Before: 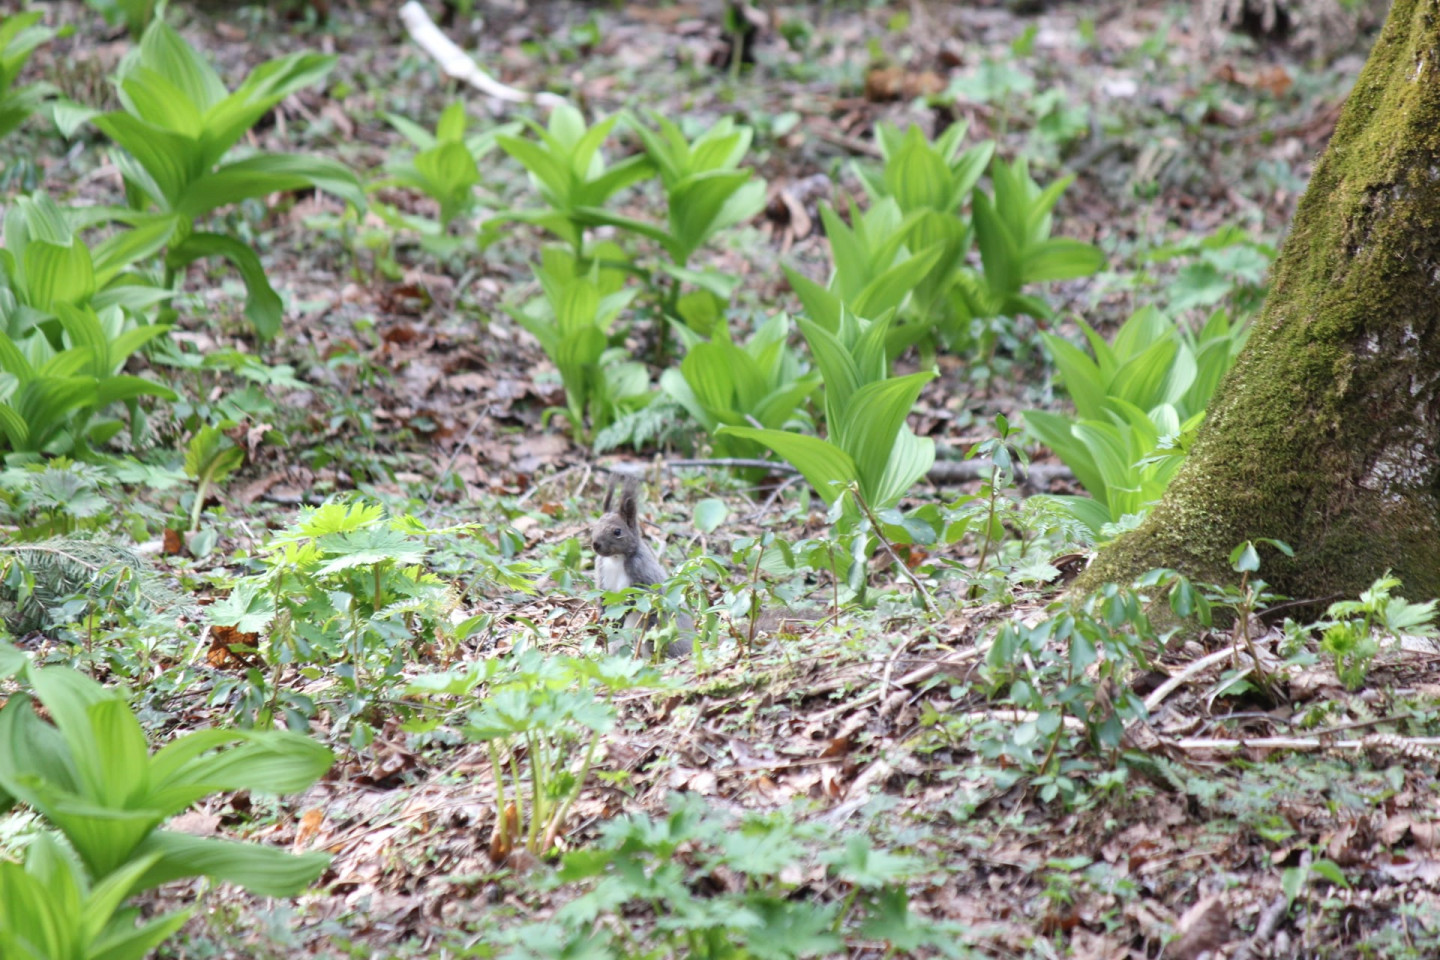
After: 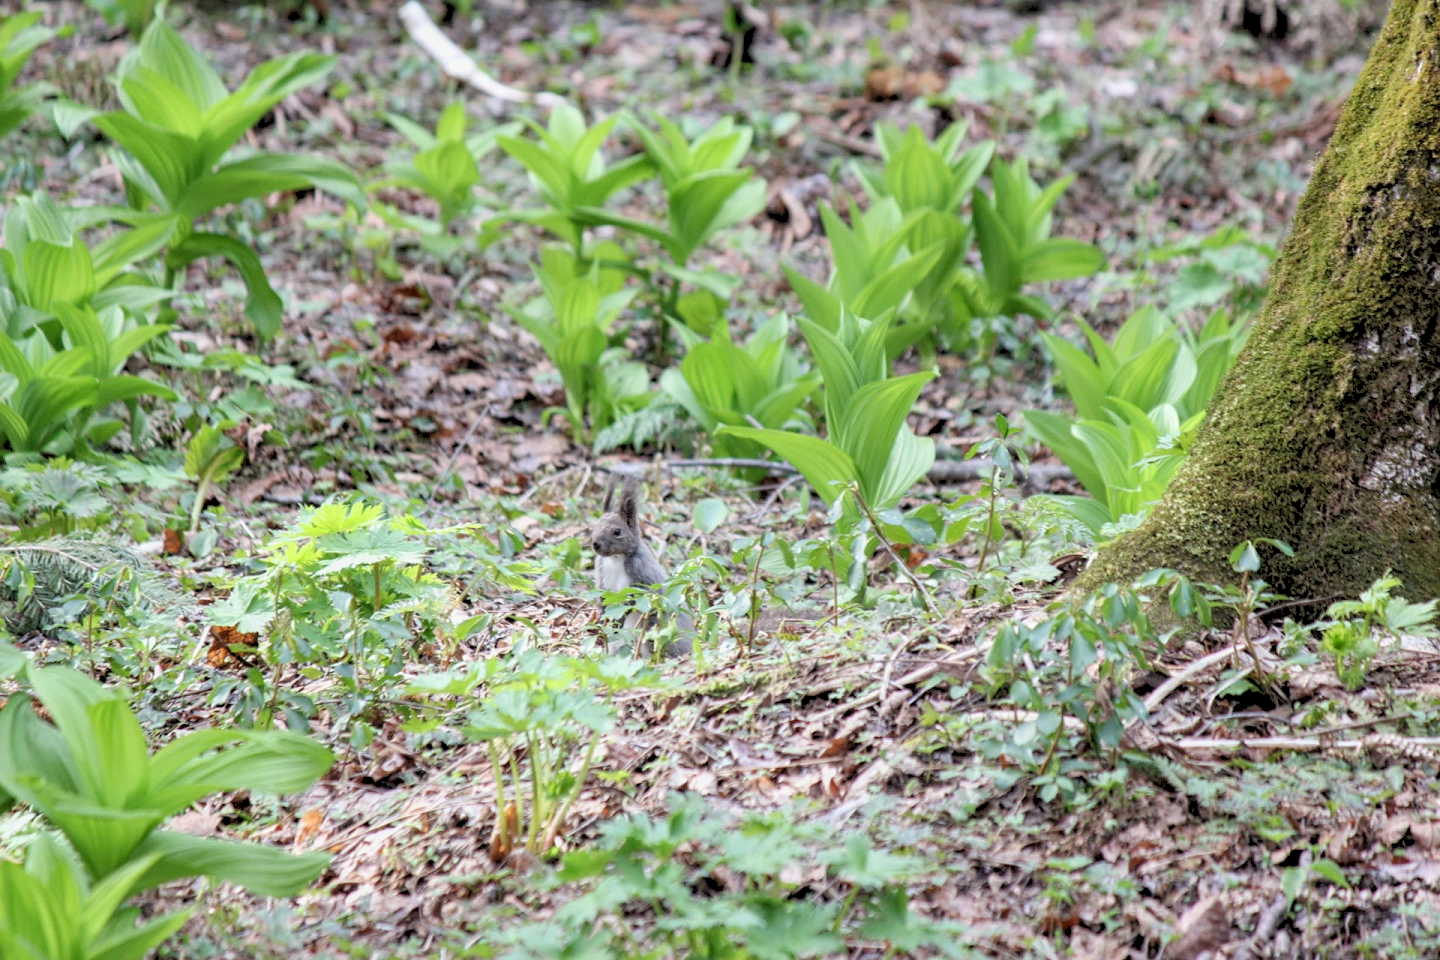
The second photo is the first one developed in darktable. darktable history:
rgb levels: preserve colors sum RGB, levels [[0.038, 0.433, 0.934], [0, 0.5, 1], [0, 0.5, 1]]
sharpen: amount 0.2
local contrast: detail 130%
